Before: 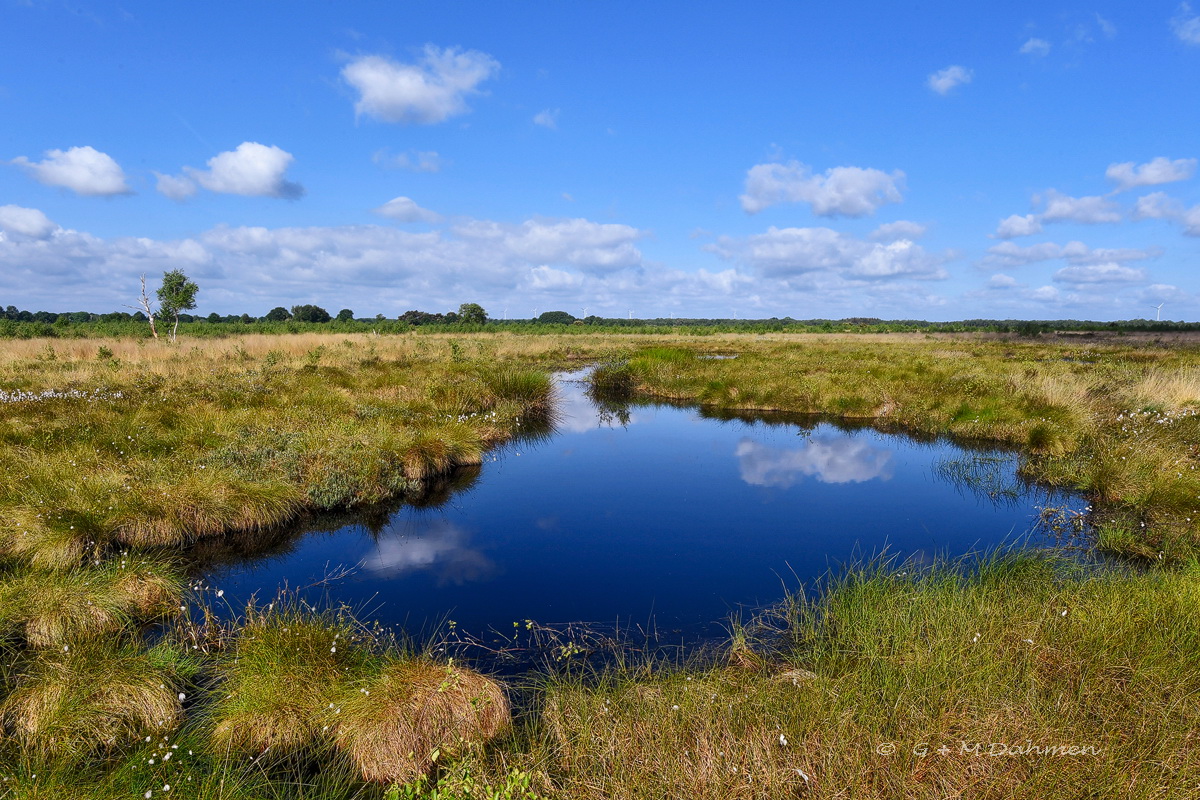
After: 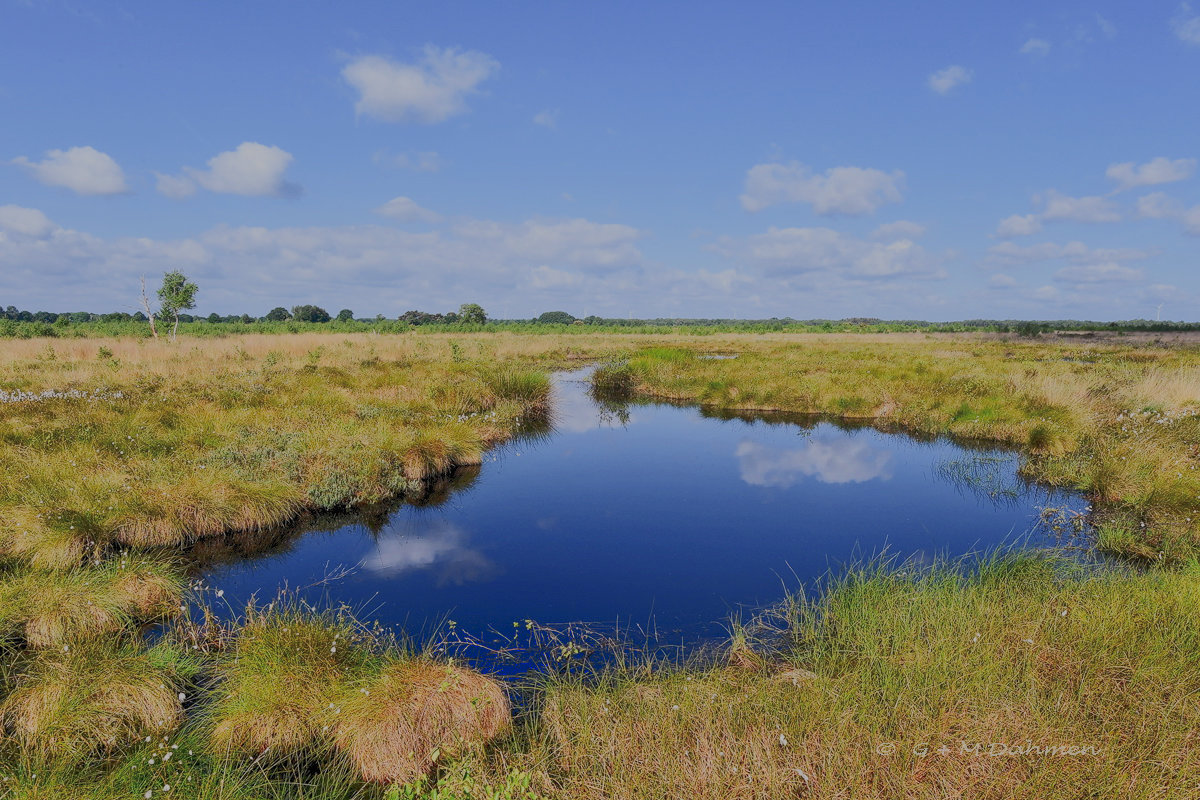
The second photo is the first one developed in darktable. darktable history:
tone curve: curves: ch0 [(0, 0) (0.003, 0.1) (0.011, 0.101) (0.025, 0.11) (0.044, 0.126) (0.069, 0.14) (0.1, 0.158) (0.136, 0.18) (0.177, 0.206) (0.224, 0.243) (0.277, 0.293) (0.335, 0.36) (0.399, 0.446) (0.468, 0.537) (0.543, 0.618) (0.623, 0.694) (0.709, 0.763) (0.801, 0.836) (0.898, 0.908) (1, 1)], color space Lab, linked channels, preserve colors none
filmic rgb: black relative exposure -8.03 EV, white relative exposure 8.04 EV, target black luminance 0%, hardness 2.41, latitude 75.86%, contrast 0.573, shadows ↔ highlights balance 0.011%
local contrast: mode bilateral grid, contrast 99, coarseness 100, detail 89%, midtone range 0.2
